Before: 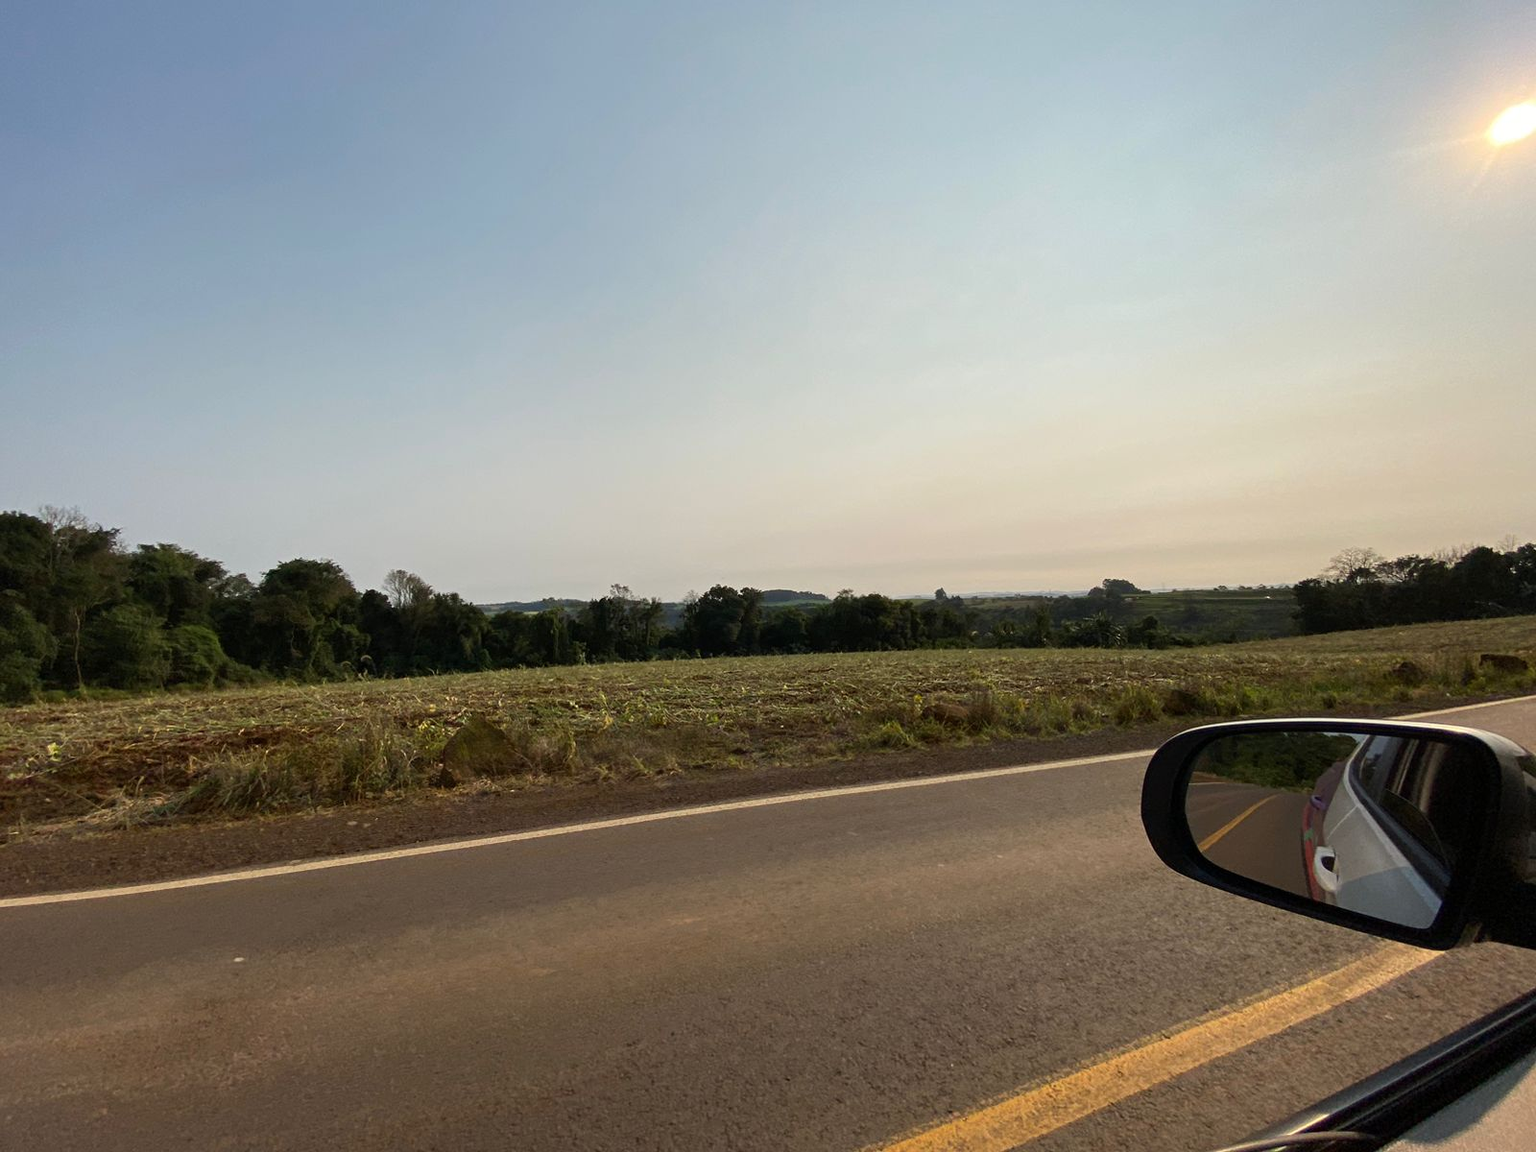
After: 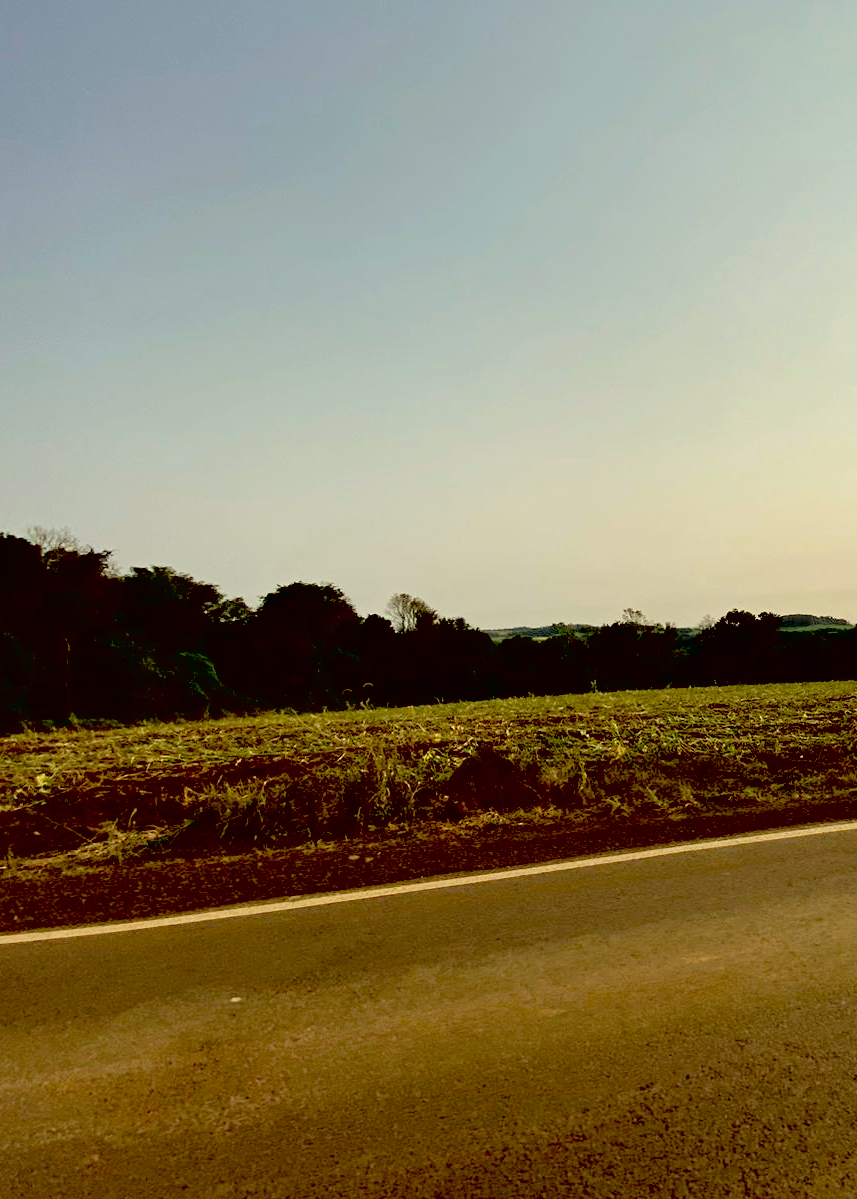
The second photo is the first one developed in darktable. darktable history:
tone equalizer: edges refinement/feathering 500, mask exposure compensation -1.57 EV, preserve details no
color correction: highlights a* -1.65, highlights b* 10.64, shadows a* 0.658, shadows b* 19.46
exposure: black level correction 0.047, exposure 0.012 EV, compensate exposure bias true, compensate highlight preservation false
contrast brightness saturation: brightness 0.154
crop: left 0.818%, right 45.566%, bottom 0.083%
